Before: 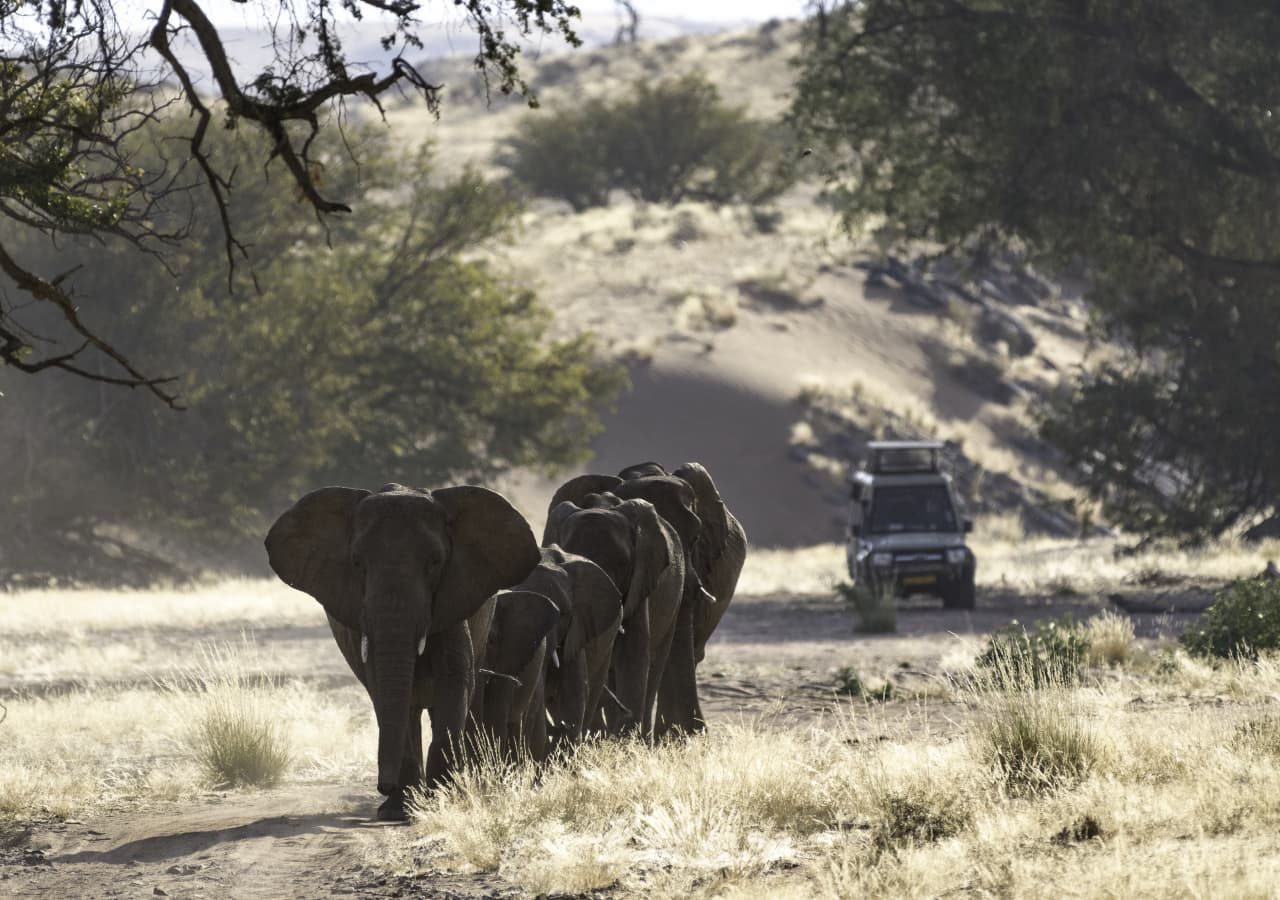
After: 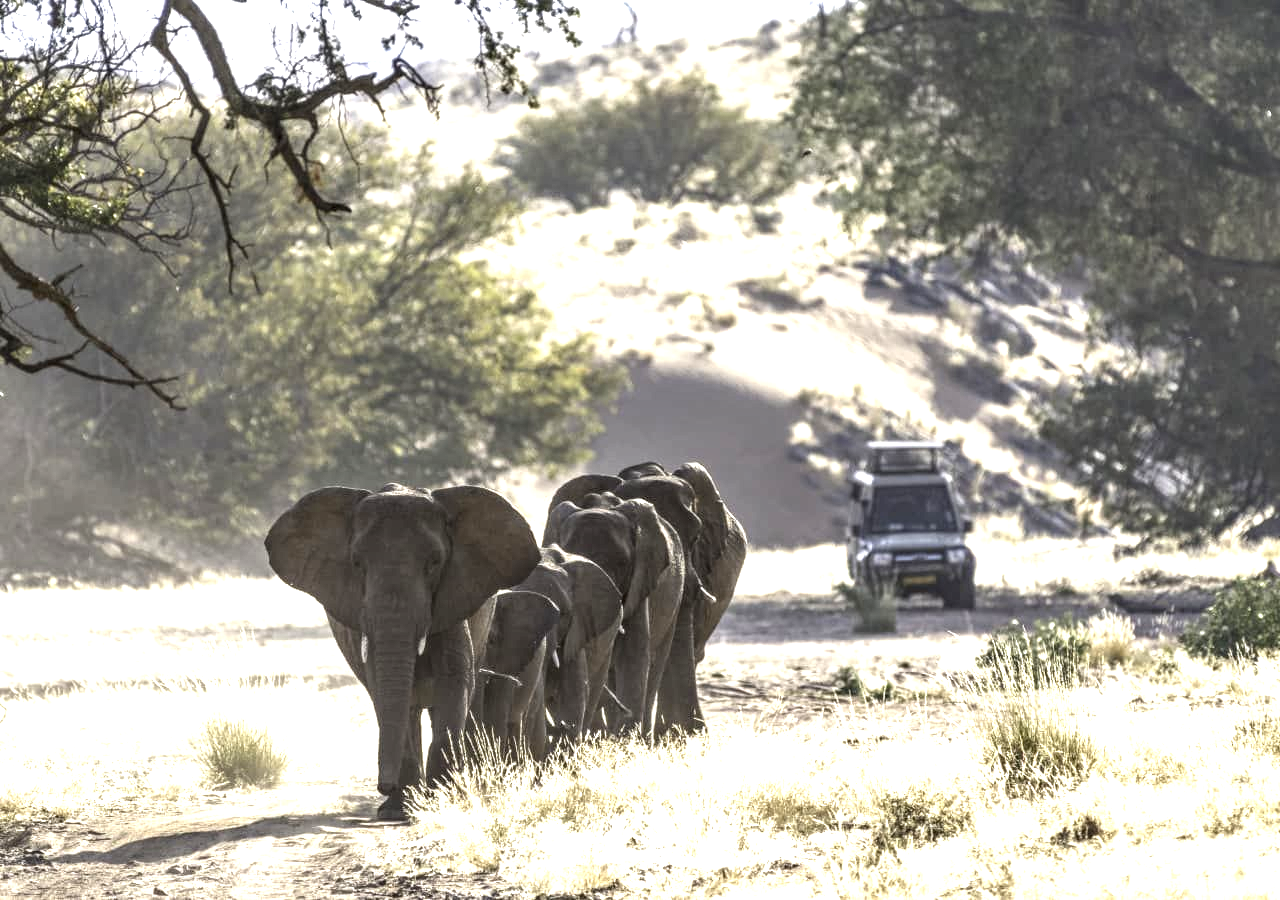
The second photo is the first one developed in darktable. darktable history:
exposure: black level correction 0, exposure 1.2 EV, compensate exposure bias true, compensate highlight preservation false
local contrast: detail 144%
